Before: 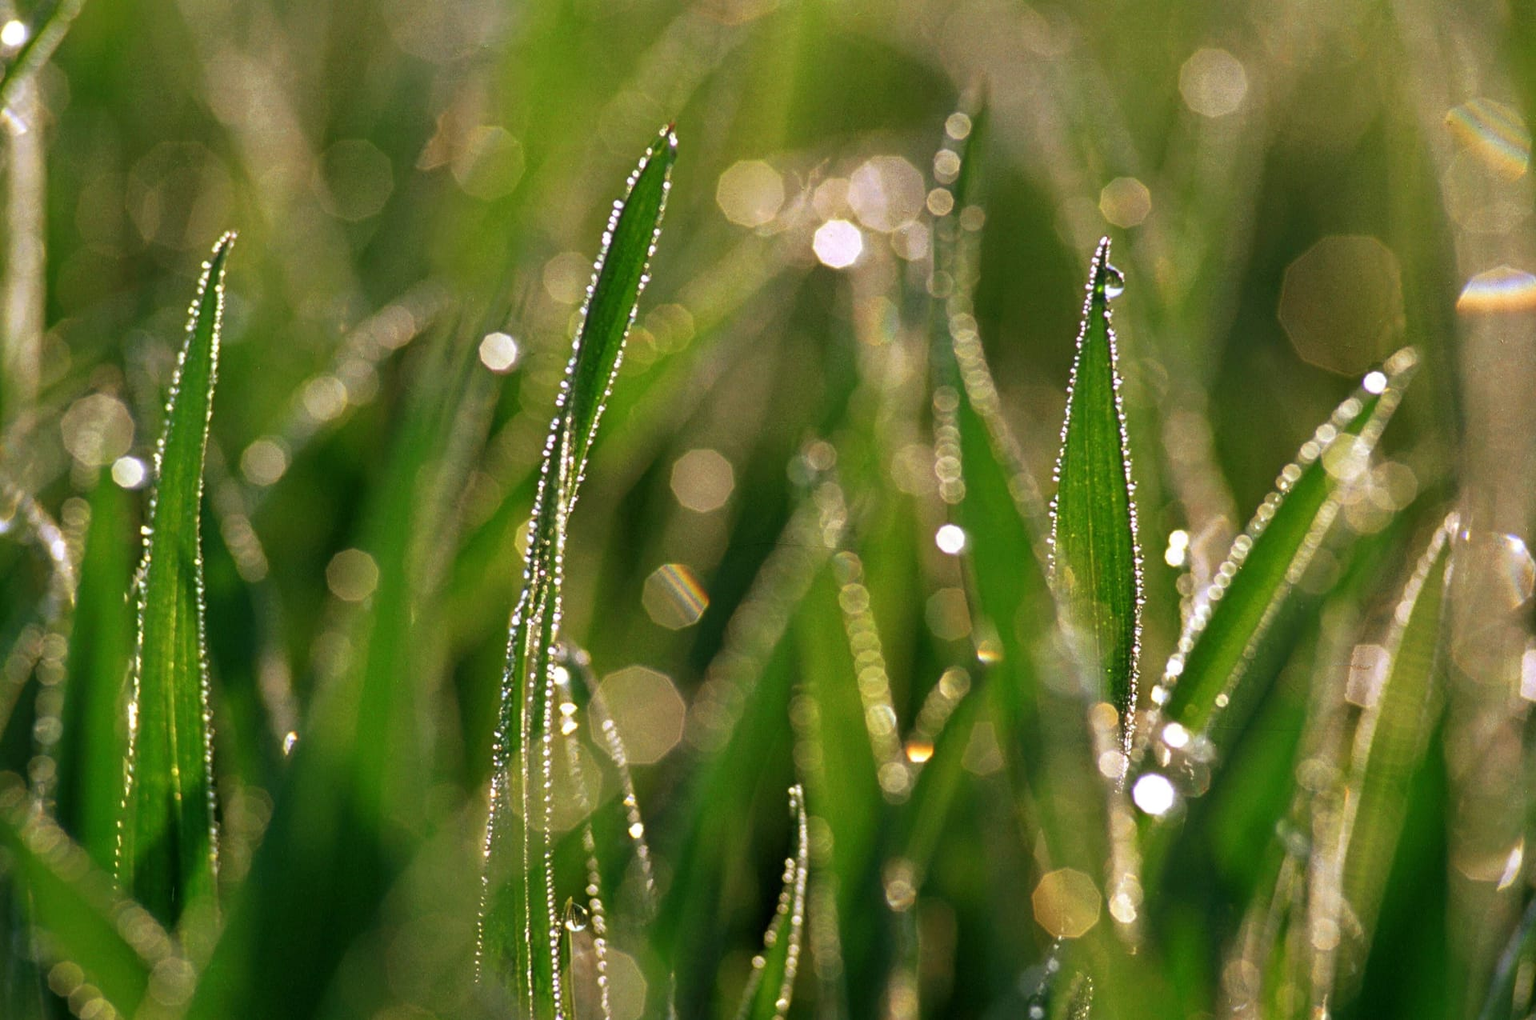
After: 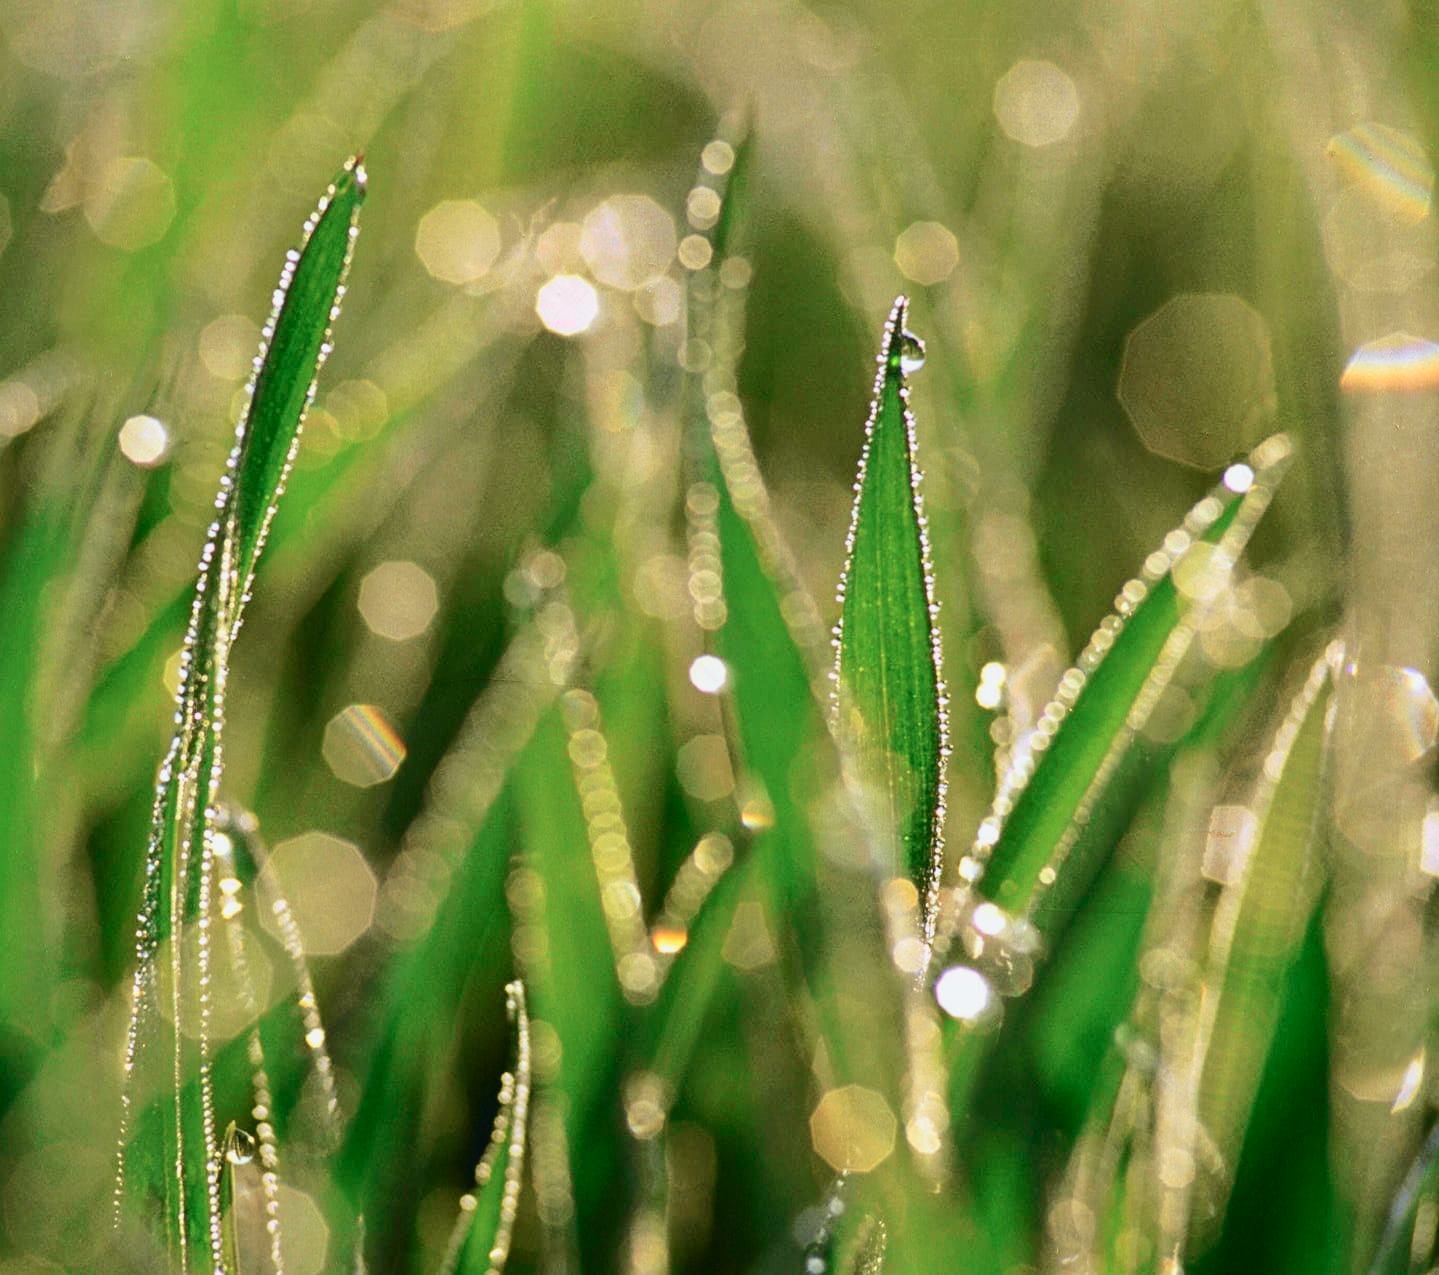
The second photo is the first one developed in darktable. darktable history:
tone curve: curves: ch0 [(0, 0.026) (0.104, 0.1) (0.233, 0.262) (0.398, 0.507) (0.498, 0.621) (0.65, 0.757) (0.835, 0.883) (1, 0.961)]; ch1 [(0, 0) (0.346, 0.307) (0.408, 0.369) (0.453, 0.457) (0.482, 0.476) (0.502, 0.498) (0.521, 0.507) (0.553, 0.554) (0.638, 0.646) (0.693, 0.727) (1, 1)]; ch2 [(0, 0) (0.366, 0.337) (0.434, 0.46) (0.485, 0.494) (0.5, 0.494) (0.511, 0.508) (0.537, 0.55) (0.579, 0.599) (0.663, 0.67) (1, 1)], color space Lab, independent channels, preserve colors none
crop and rotate: left 25.009%
